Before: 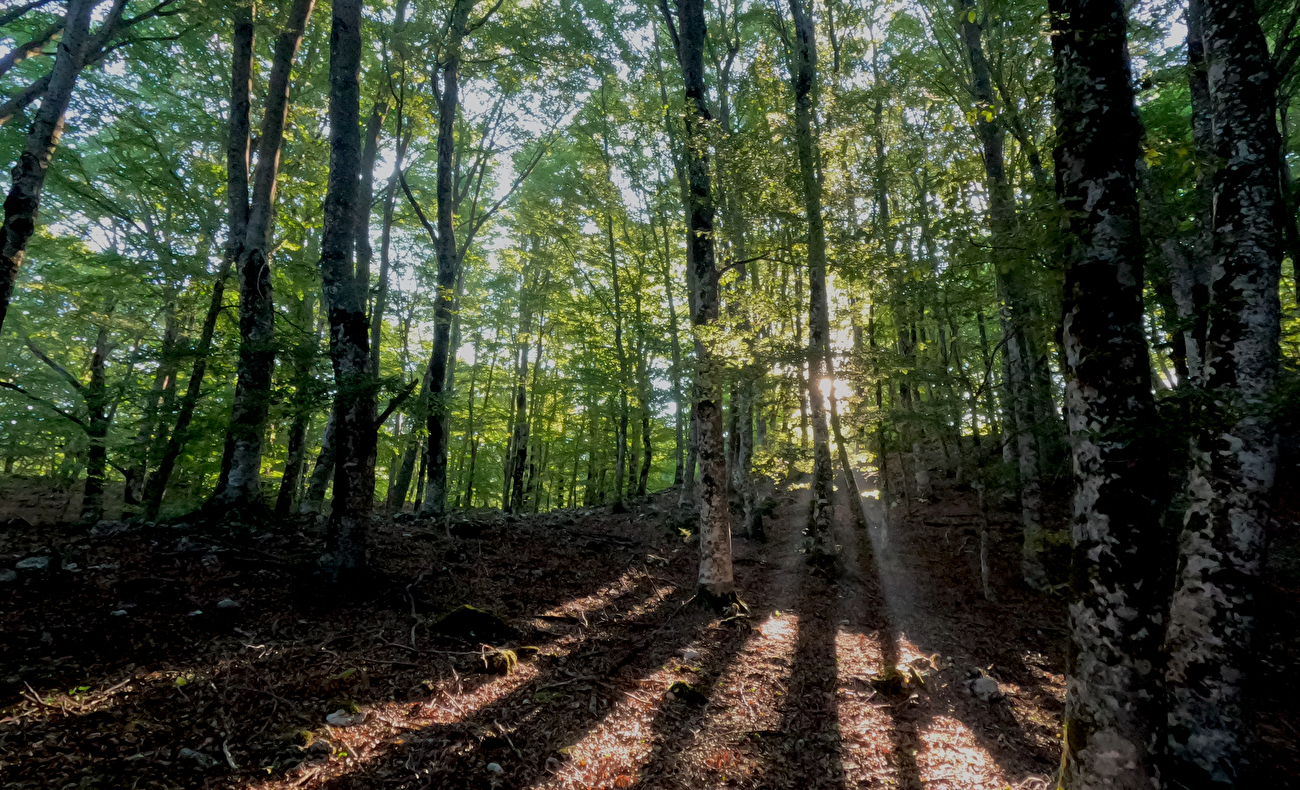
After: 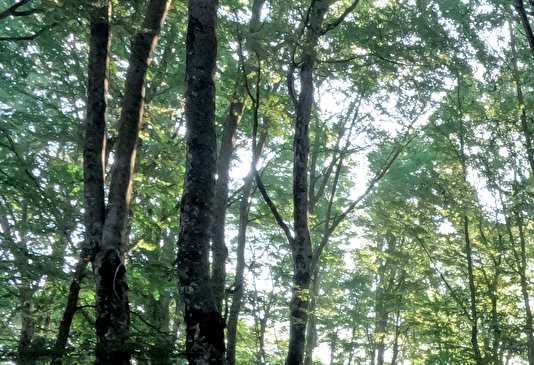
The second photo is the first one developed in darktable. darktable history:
crop and rotate: left 11.146%, top 0.057%, right 47.758%, bottom 53.724%
tone equalizer: -8 EV -0.745 EV, -7 EV -0.695 EV, -6 EV -0.588 EV, -5 EV -0.377 EV, -3 EV 0.383 EV, -2 EV 0.6 EV, -1 EV 0.678 EV, +0 EV 0.763 EV
color zones: curves: ch0 [(0, 0.5) (0.125, 0.4) (0.25, 0.5) (0.375, 0.4) (0.5, 0.4) (0.625, 0.6) (0.75, 0.6) (0.875, 0.5)]; ch1 [(0, 0.35) (0.125, 0.45) (0.25, 0.35) (0.375, 0.35) (0.5, 0.35) (0.625, 0.35) (0.75, 0.45) (0.875, 0.35)]; ch2 [(0, 0.6) (0.125, 0.5) (0.25, 0.5) (0.375, 0.6) (0.5, 0.6) (0.625, 0.5) (0.75, 0.5) (0.875, 0.5)]
